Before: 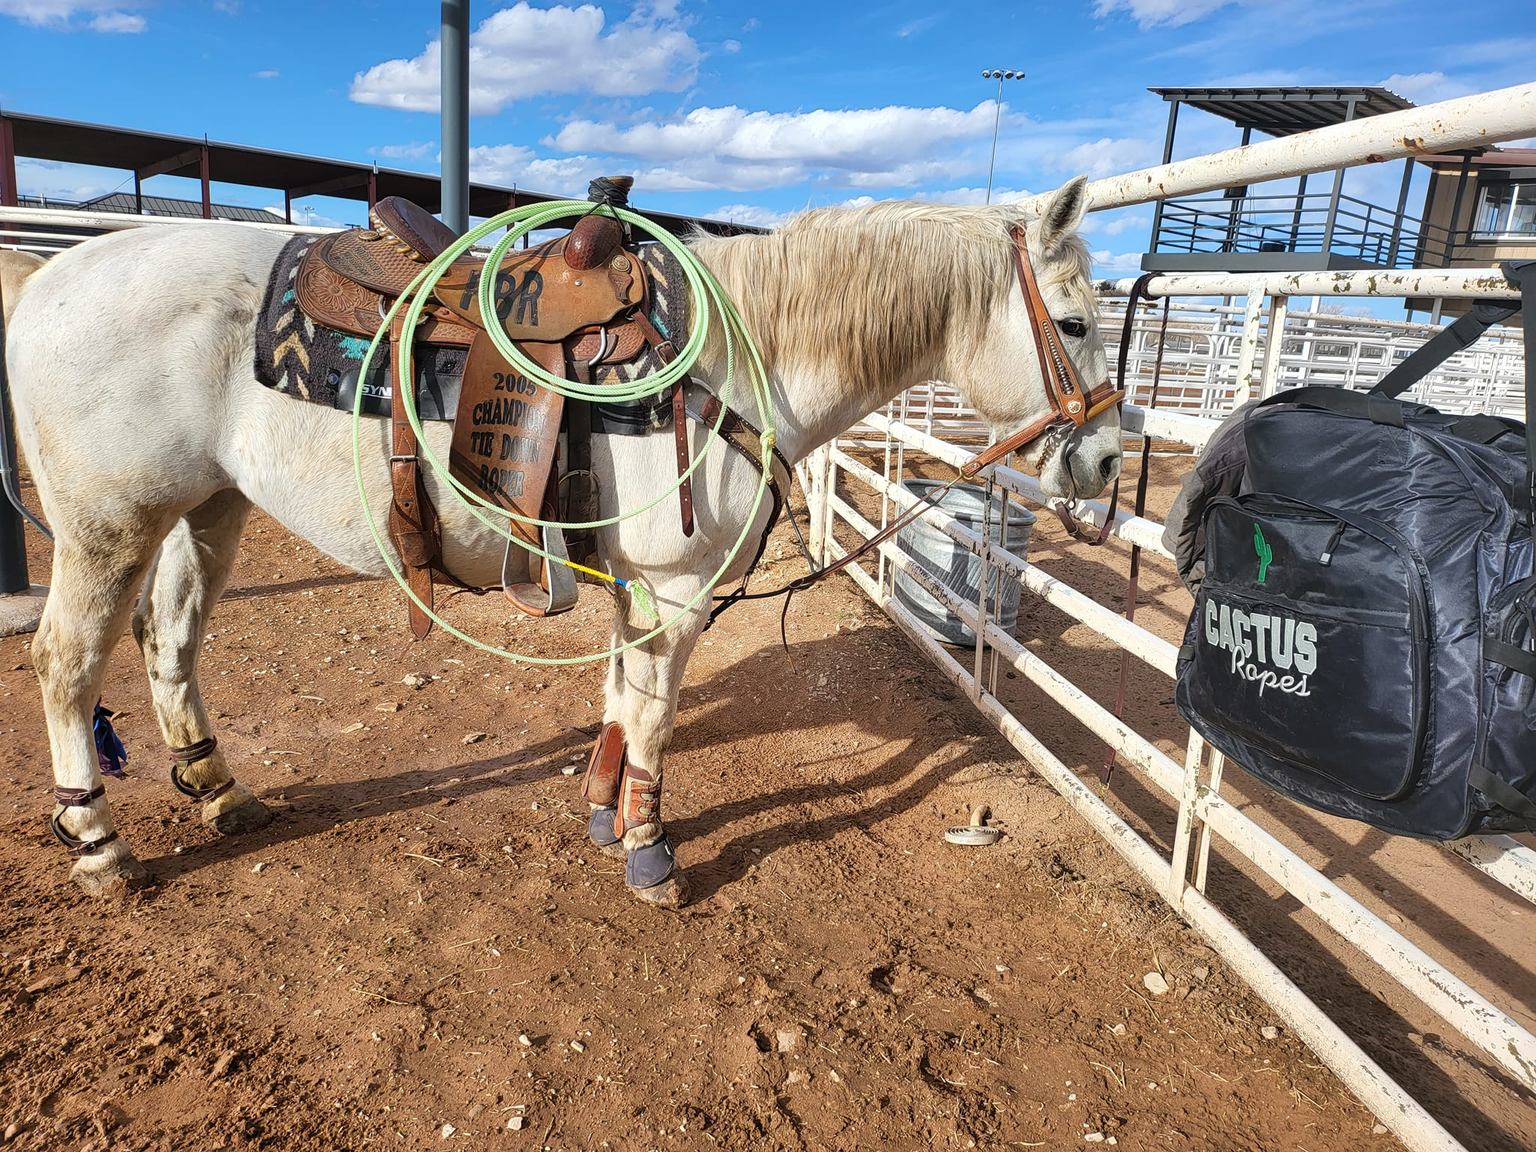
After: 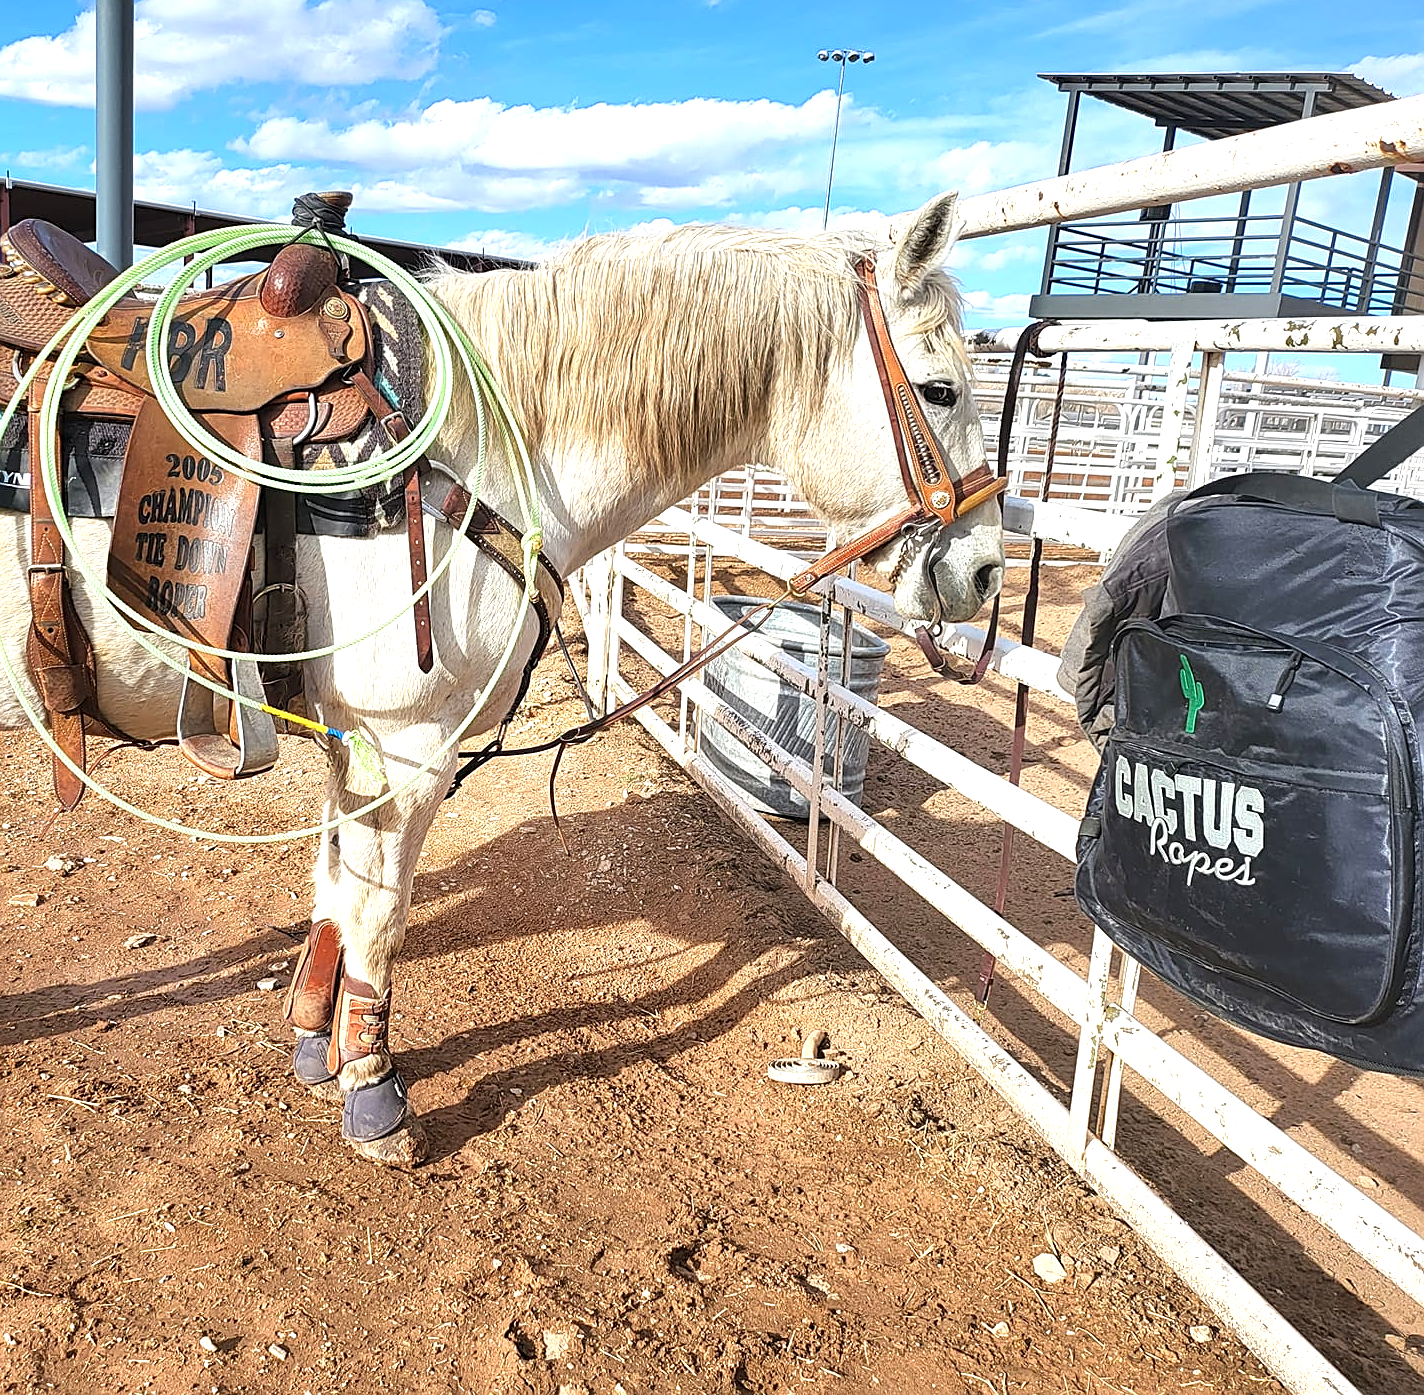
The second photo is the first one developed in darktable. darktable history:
exposure: black level correction 0, exposure 0.7 EV, compensate exposure bias true, compensate highlight preservation false
sharpen: on, module defaults
crop and rotate: left 24.034%, top 2.838%, right 6.406%, bottom 6.299%
white balance: emerald 1
